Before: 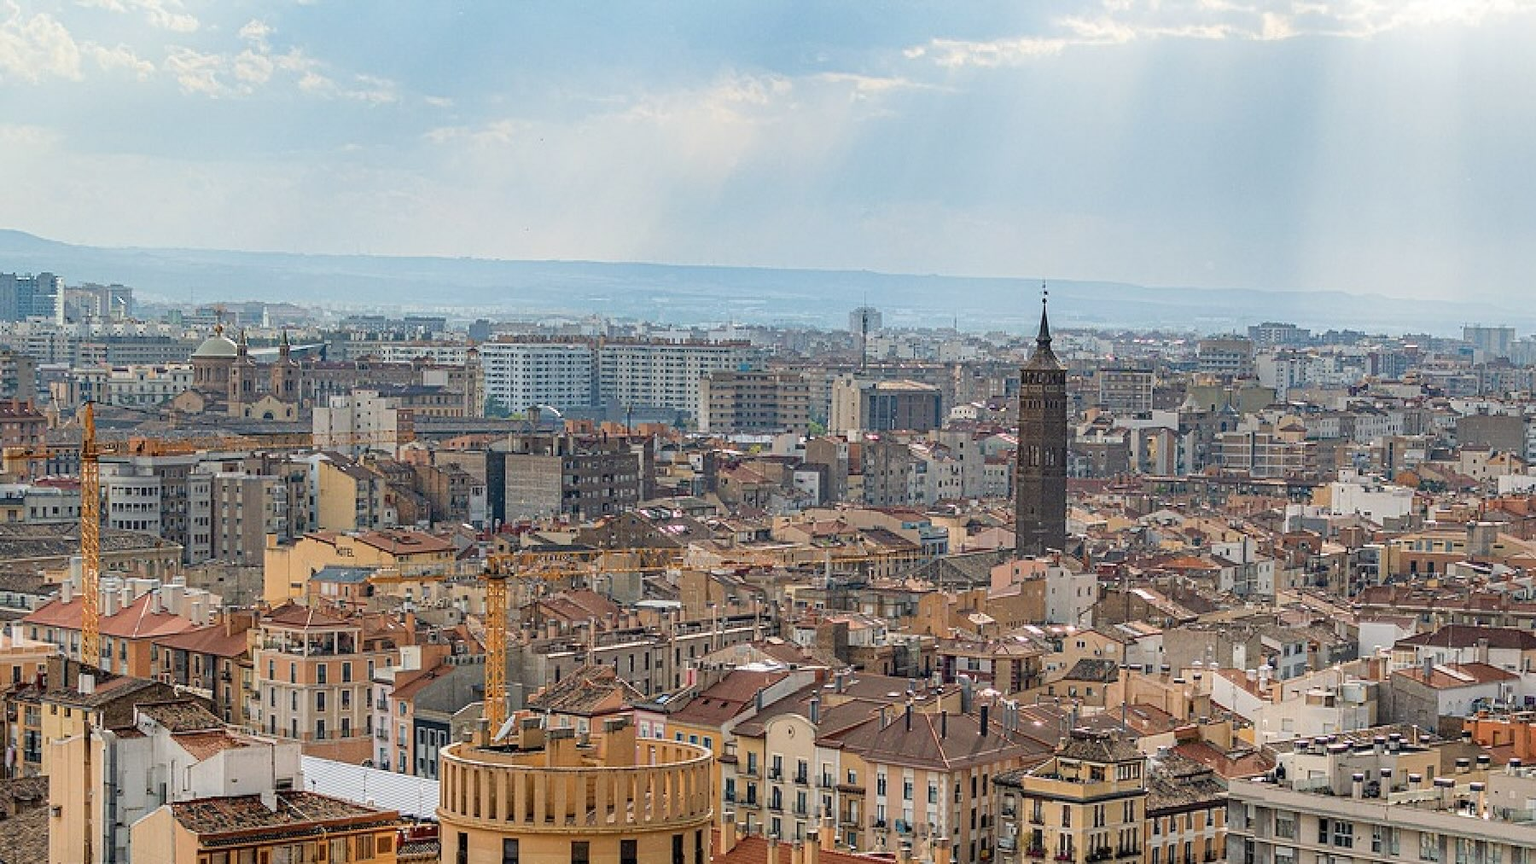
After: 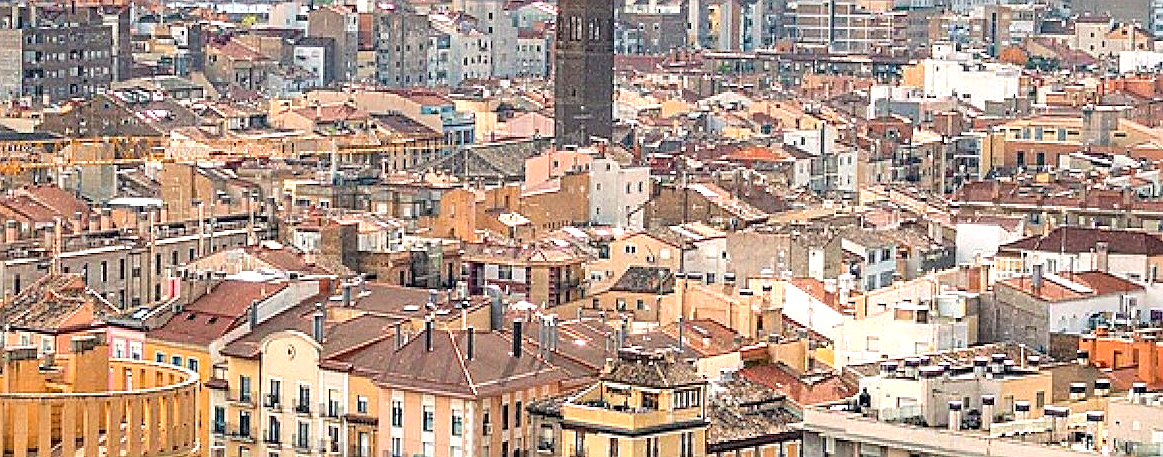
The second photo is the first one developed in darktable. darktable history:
crop and rotate: left 35.348%, top 49.981%, bottom 4.89%
sharpen: amount 0.499
exposure: exposure 1 EV, compensate exposure bias true, compensate highlight preservation false
